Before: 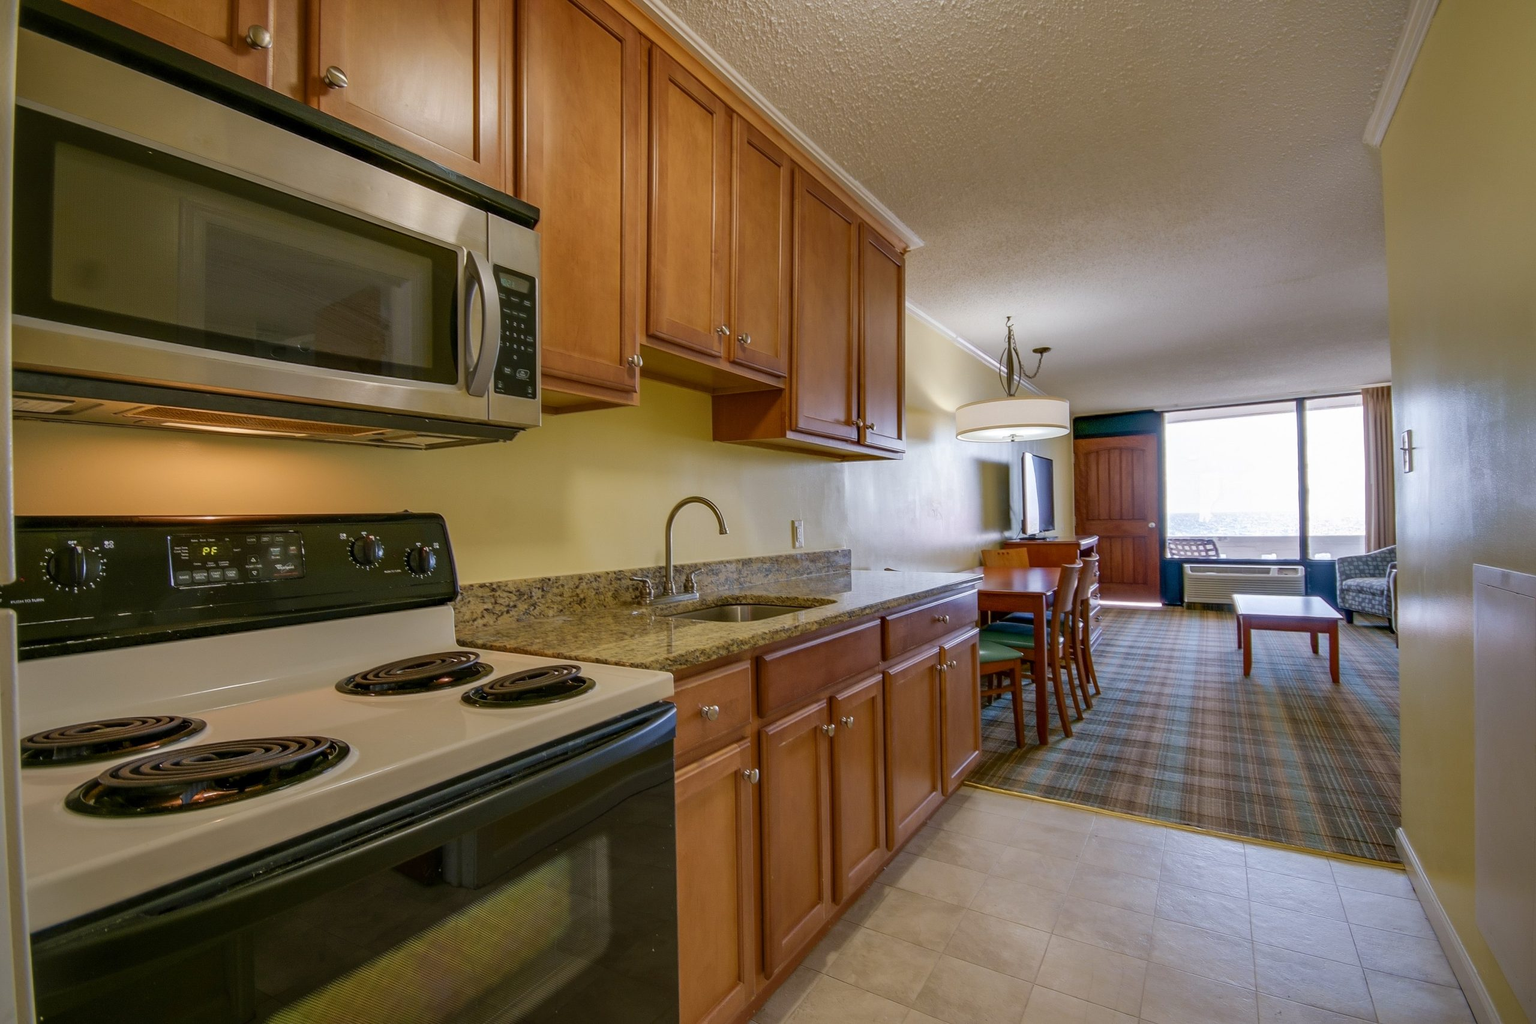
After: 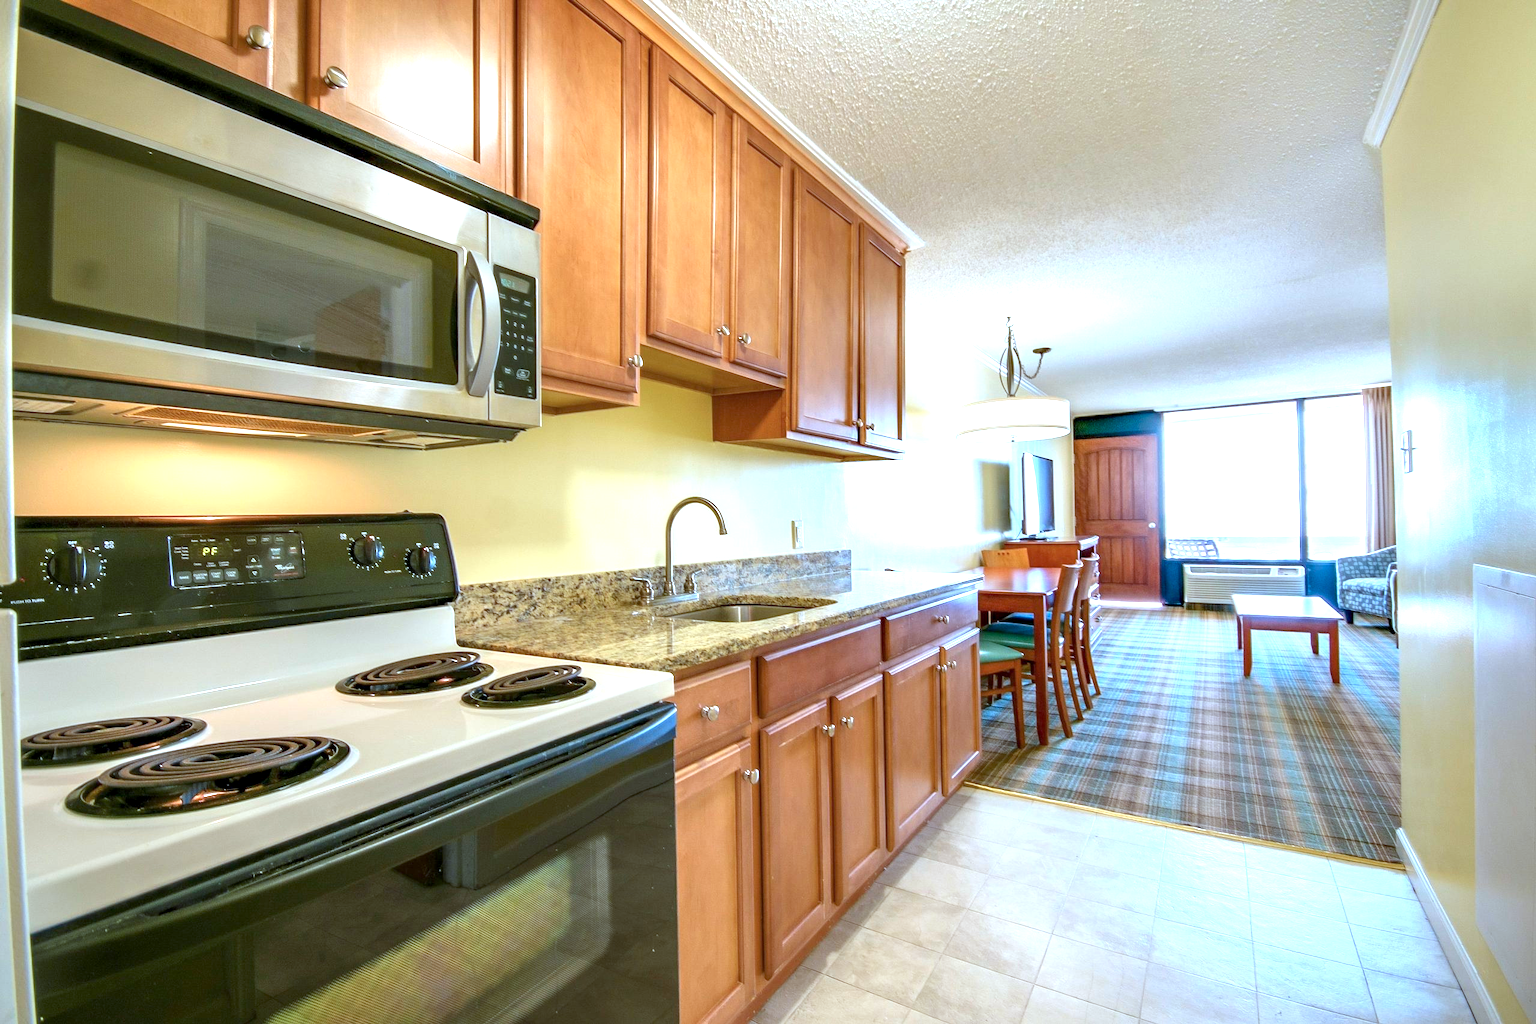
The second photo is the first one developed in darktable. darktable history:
color correction: highlights a* -9.73, highlights b* -21.22
exposure: black level correction 0.001, exposure 1.646 EV, compensate exposure bias true, compensate highlight preservation false
